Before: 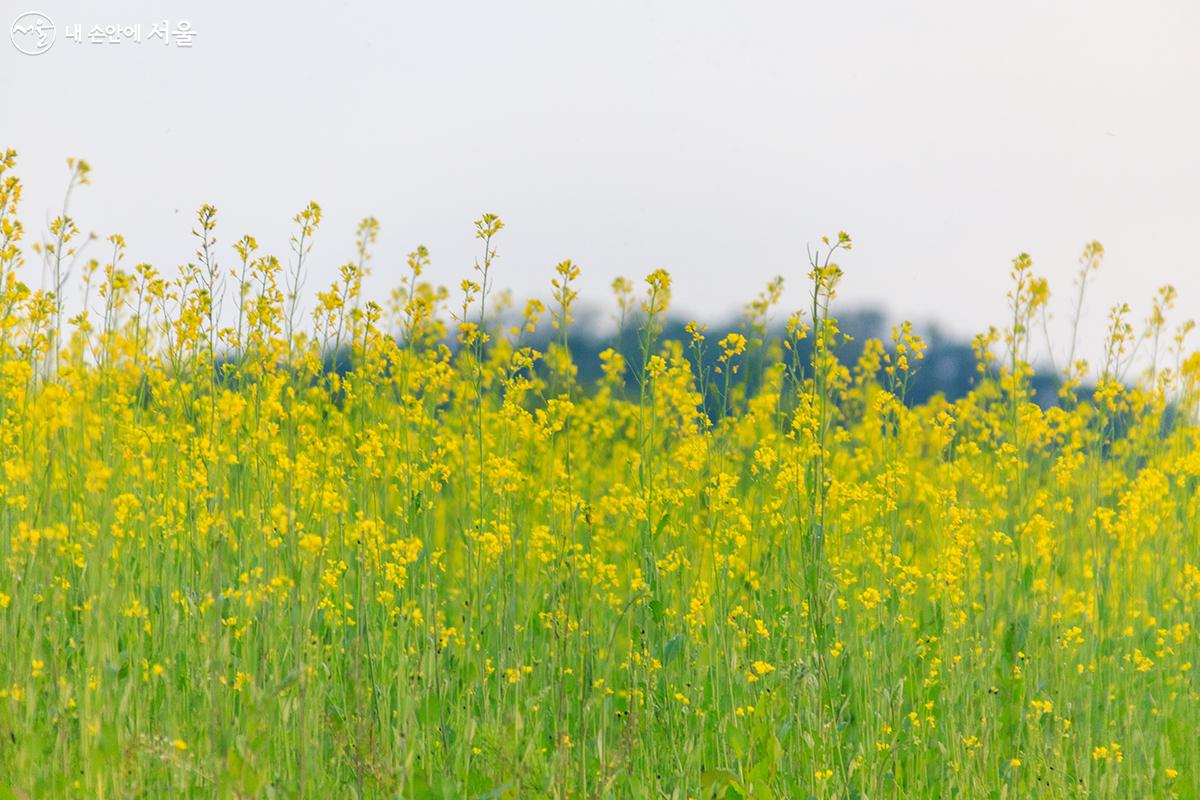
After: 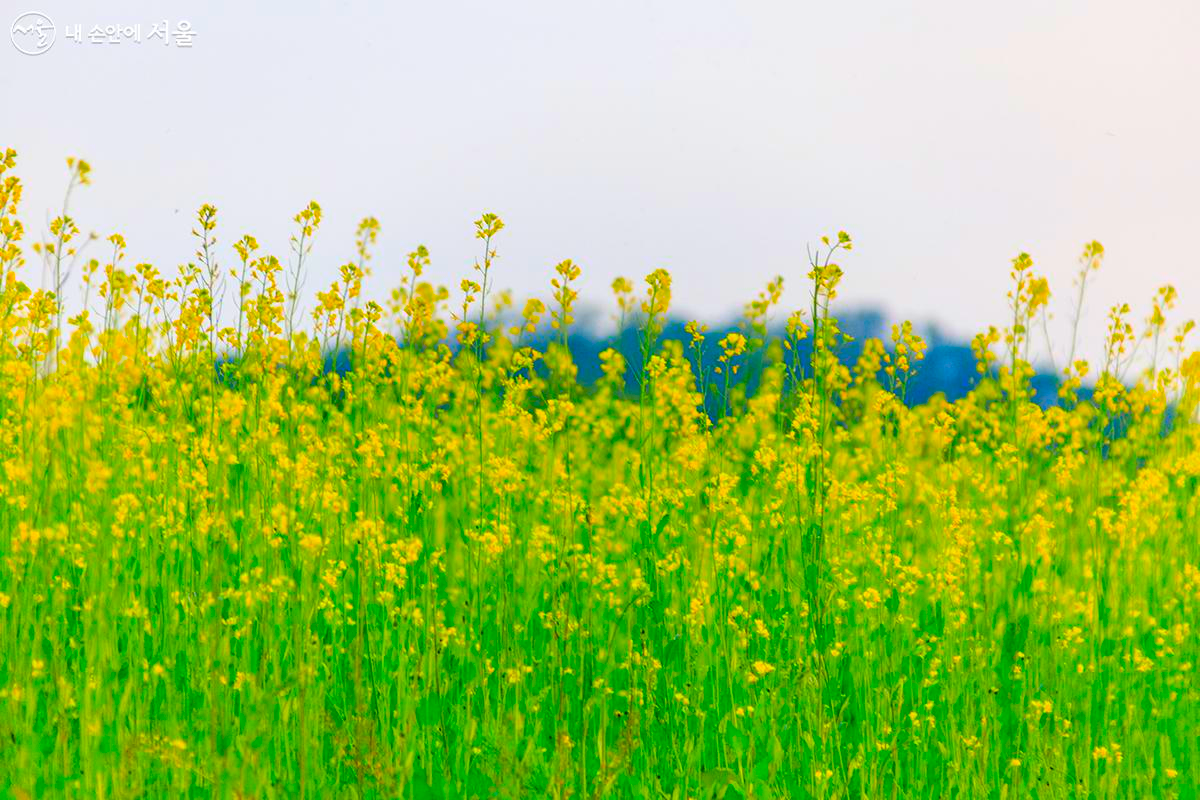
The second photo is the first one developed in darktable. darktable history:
color correction: highlights b* -0.044, saturation 2.17
